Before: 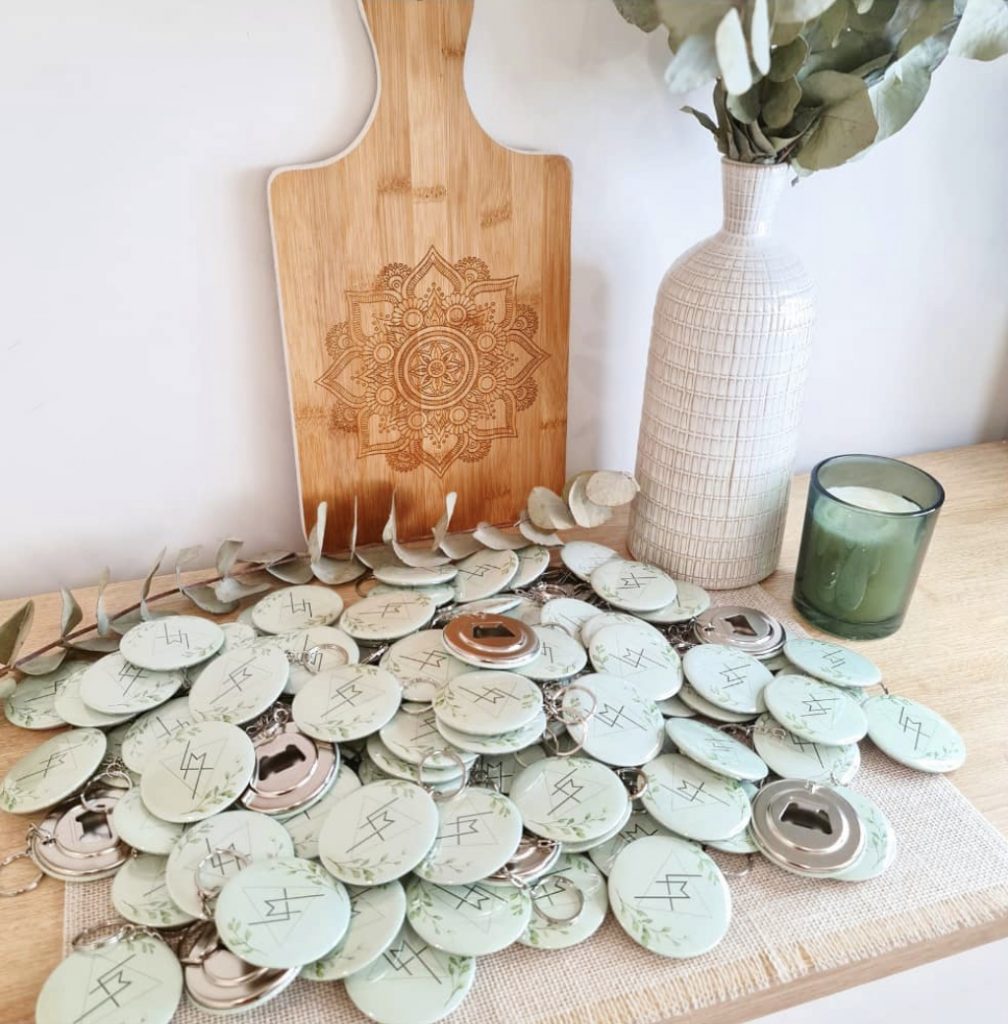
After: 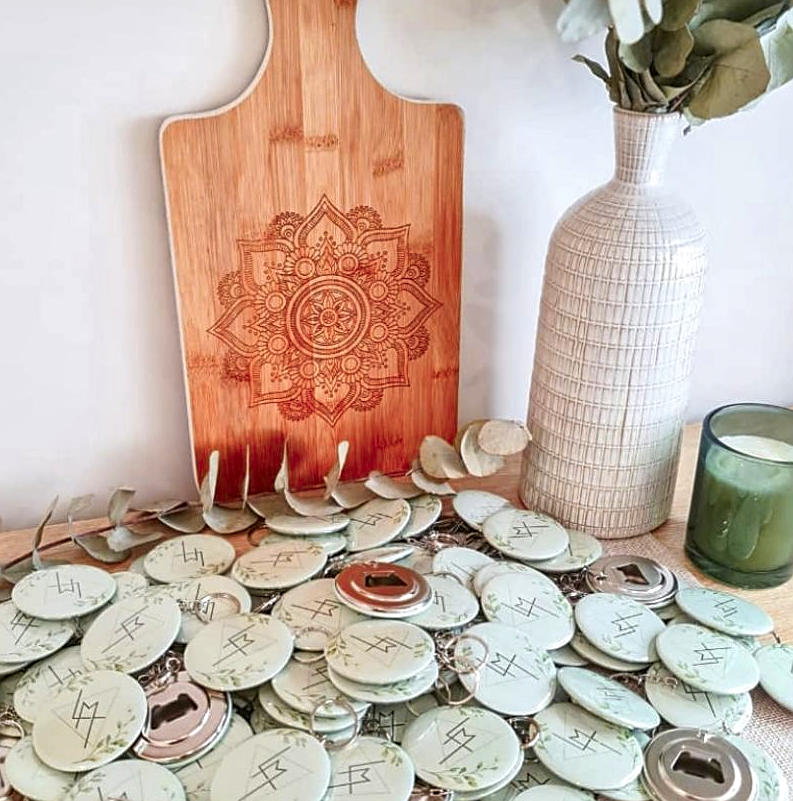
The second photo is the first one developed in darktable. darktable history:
shadows and highlights: shadows 37.26, highlights -27.36, soften with gaussian
color zones: curves: ch1 [(0.24, 0.634) (0.75, 0.5)]; ch2 [(0.253, 0.437) (0.745, 0.491)], mix 24.93%
crop and rotate: left 10.784%, top 5.001%, right 10.497%, bottom 16.764%
sharpen: on, module defaults
local contrast: on, module defaults
